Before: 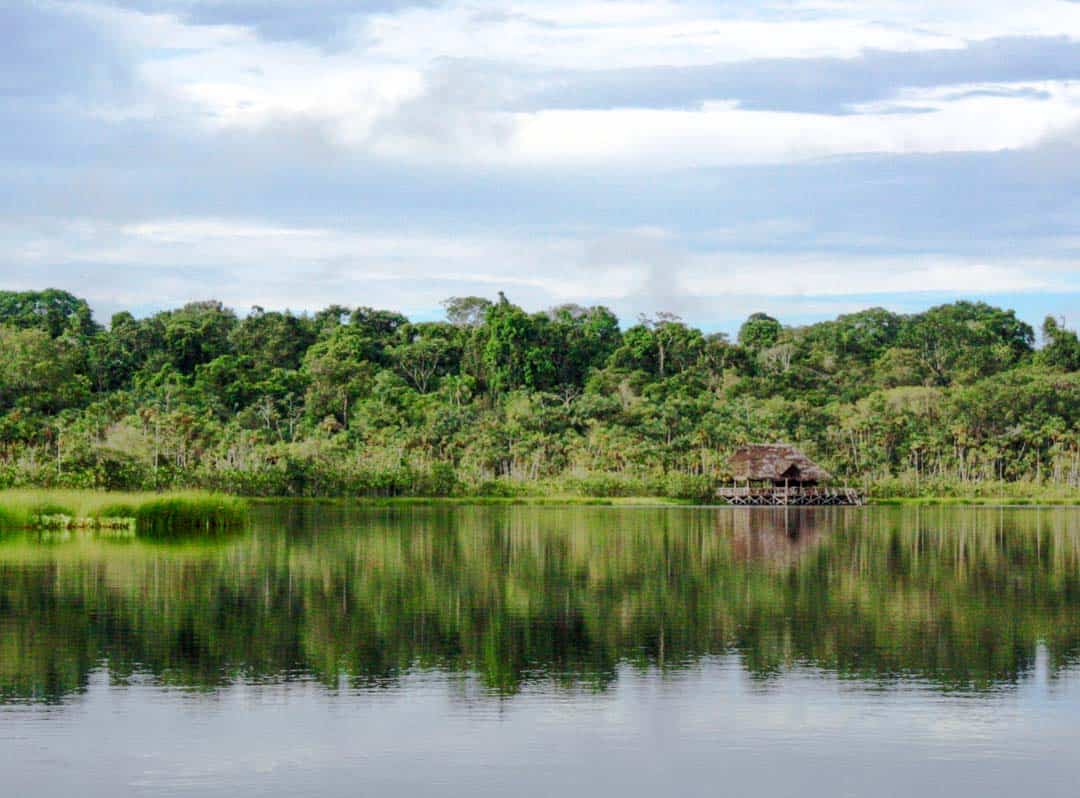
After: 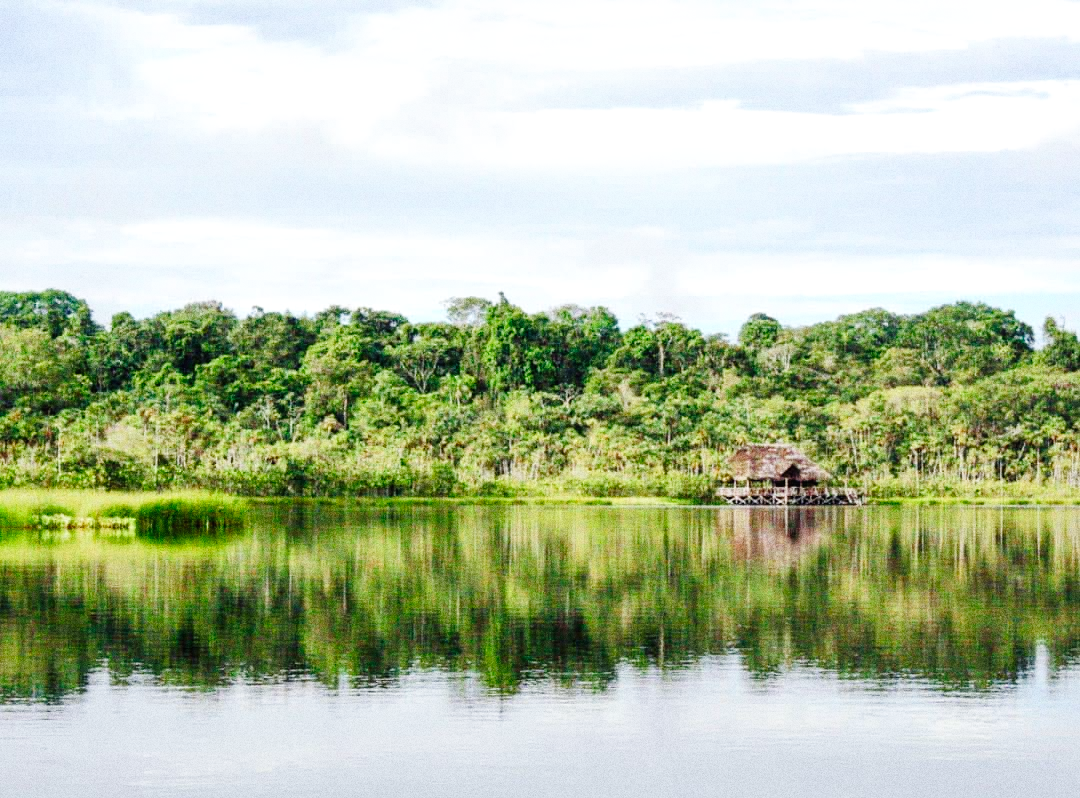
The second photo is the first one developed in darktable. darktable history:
grain: coarseness 0.09 ISO, strength 40%
base curve: curves: ch0 [(0, 0) (0.008, 0.007) (0.022, 0.029) (0.048, 0.089) (0.092, 0.197) (0.191, 0.399) (0.275, 0.534) (0.357, 0.65) (0.477, 0.78) (0.542, 0.833) (0.799, 0.973) (1, 1)], preserve colors none
exposure: black level correction -0.003, exposure 0.04 EV, compensate highlight preservation false
local contrast: mode bilateral grid, contrast 20, coarseness 50, detail 120%, midtone range 0.2
